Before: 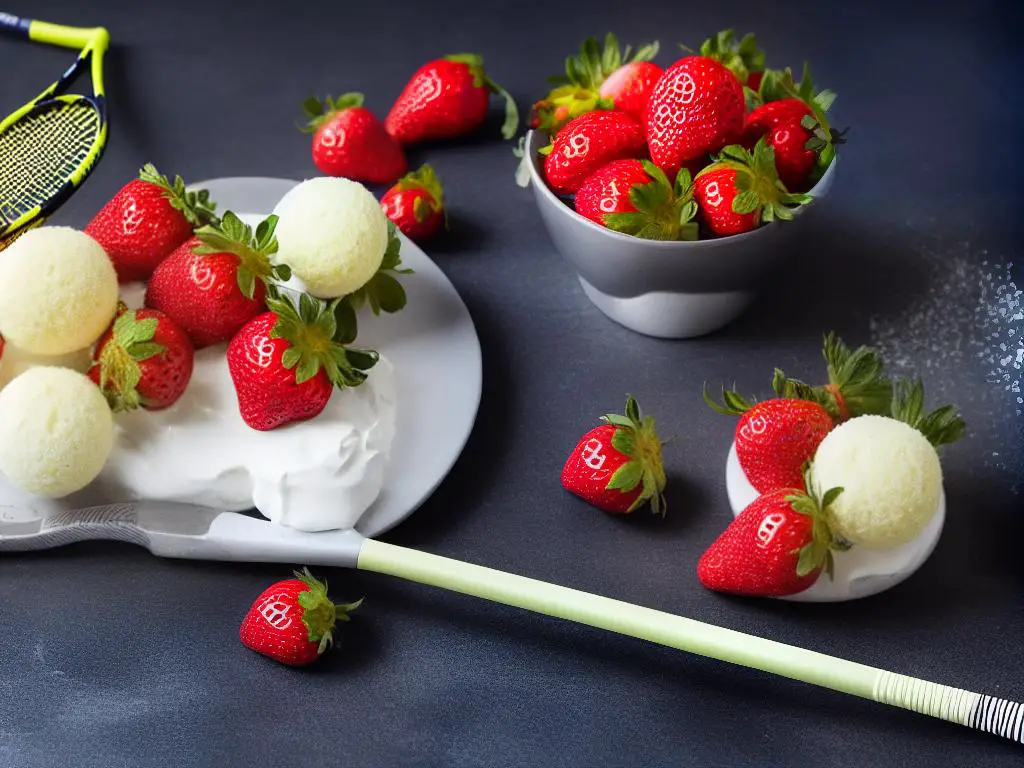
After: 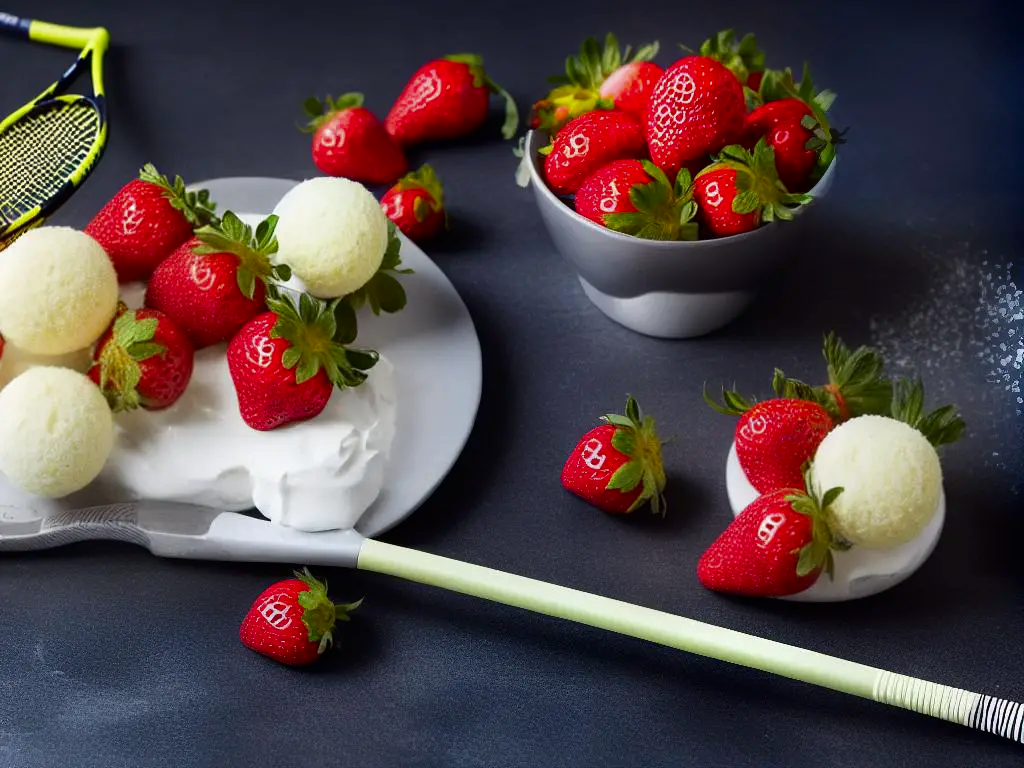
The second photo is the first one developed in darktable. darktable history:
exposure: exposure -0.027 EV, compensate highlight preservation false
contrast brightness saturation: brightness -0.098
